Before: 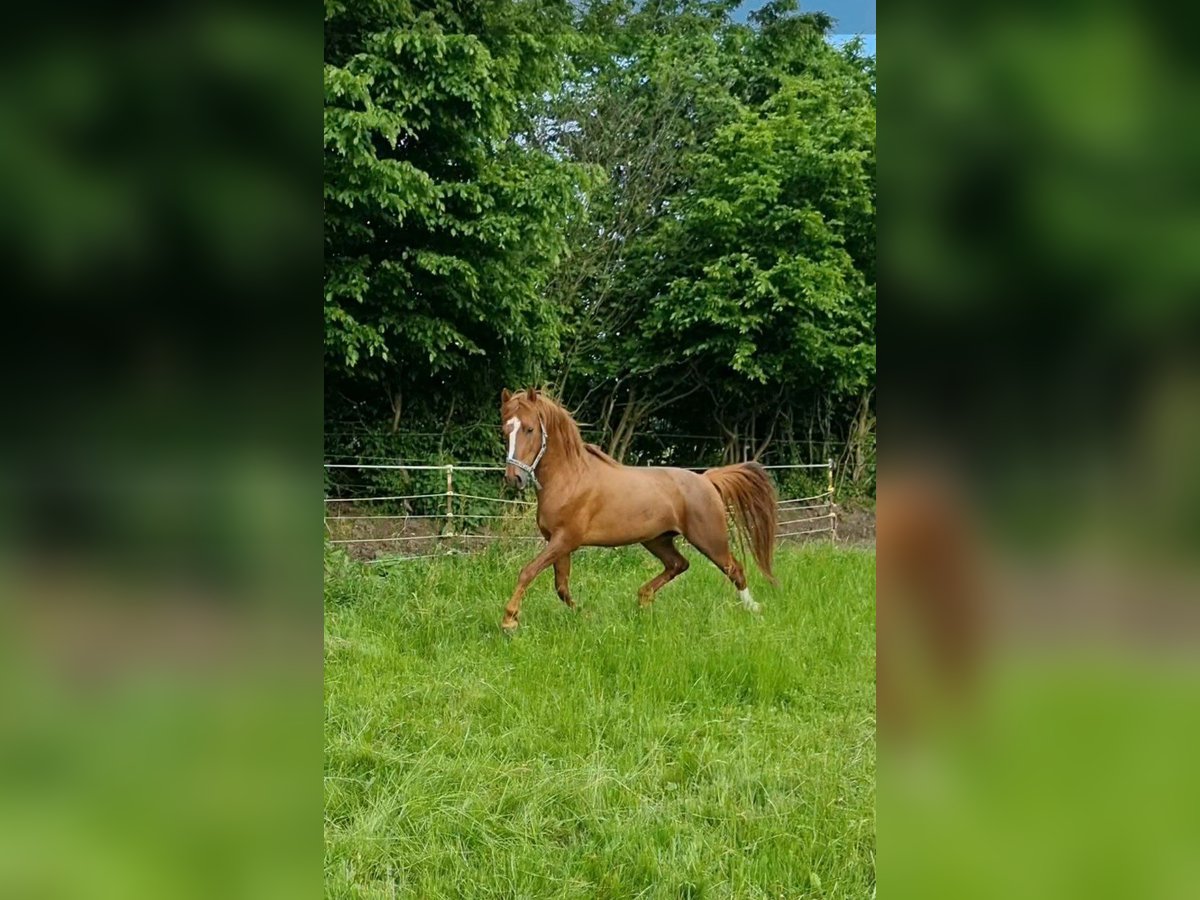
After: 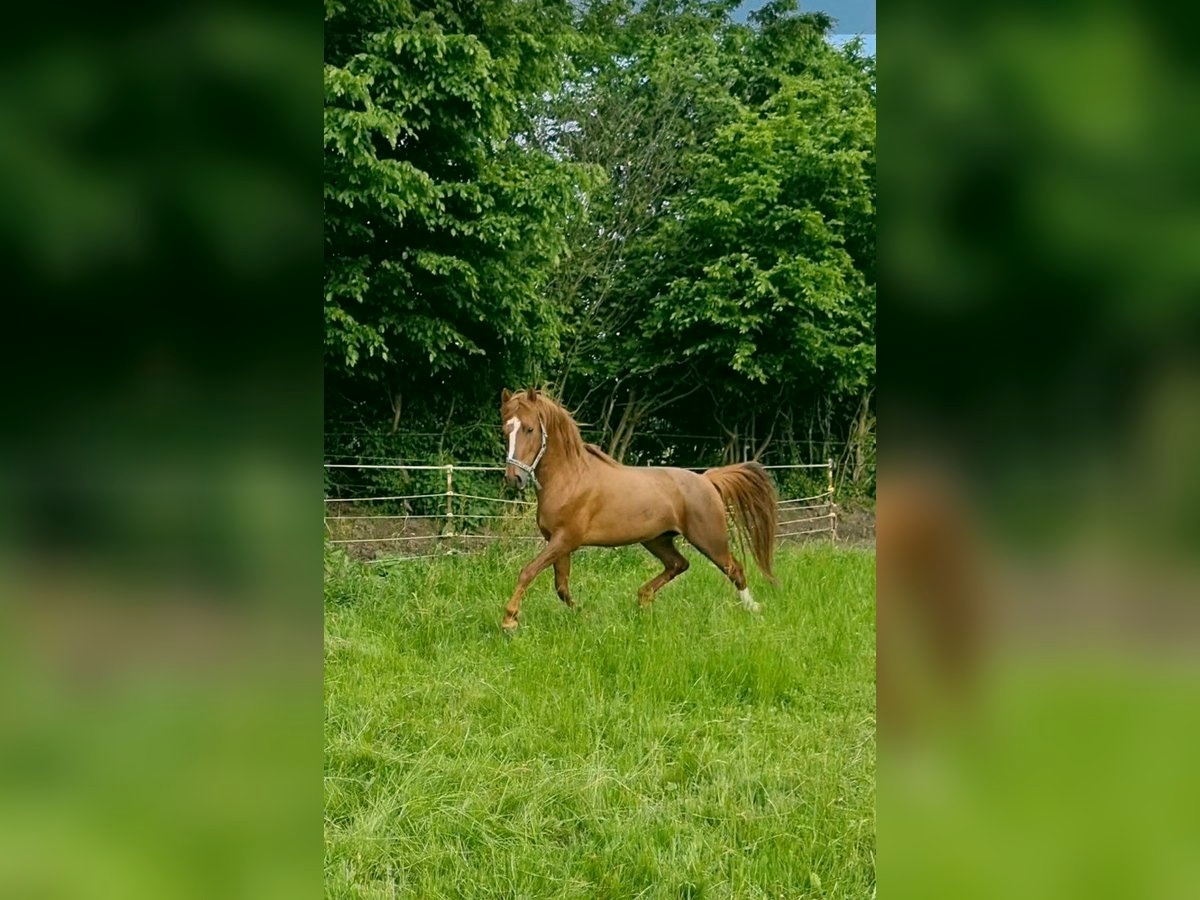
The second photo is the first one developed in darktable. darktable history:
contrast brightness saturation: saturation -0.053
color correction: highlights a* 4.21, highlights b* 4.96, shadows a* -8.18, shadows b* 4.96
